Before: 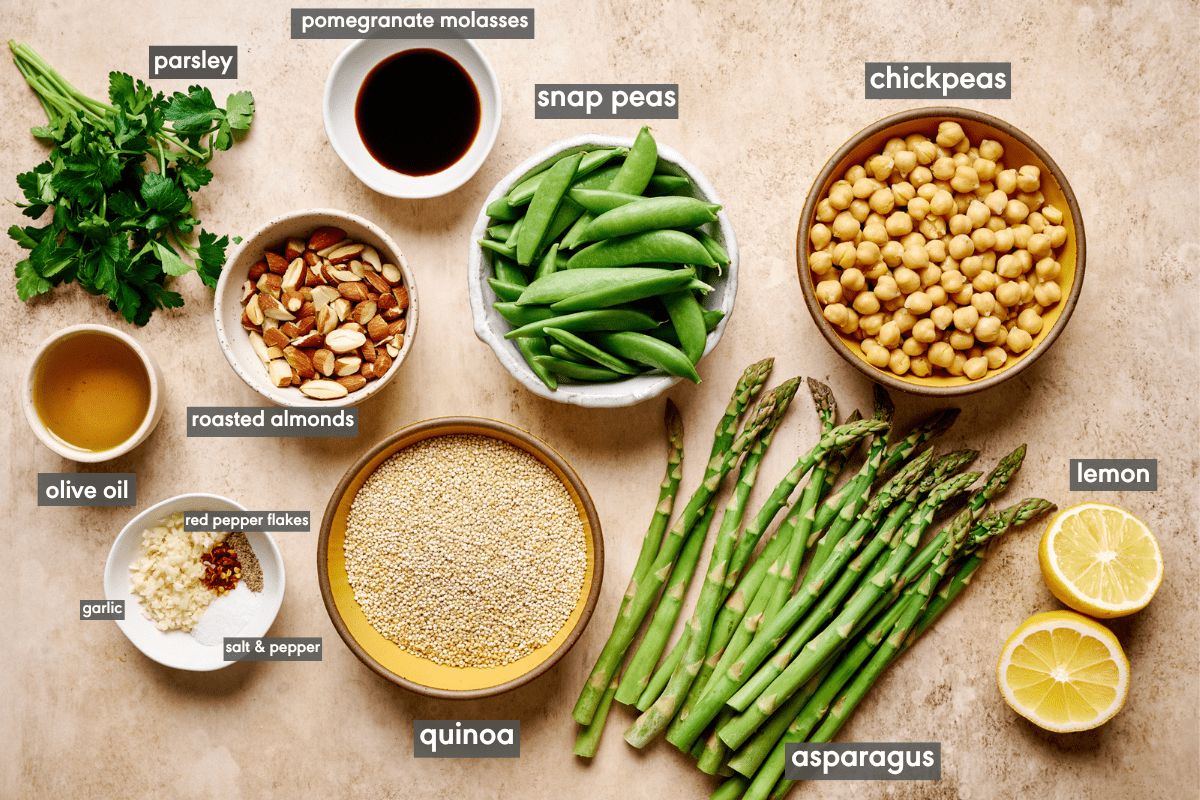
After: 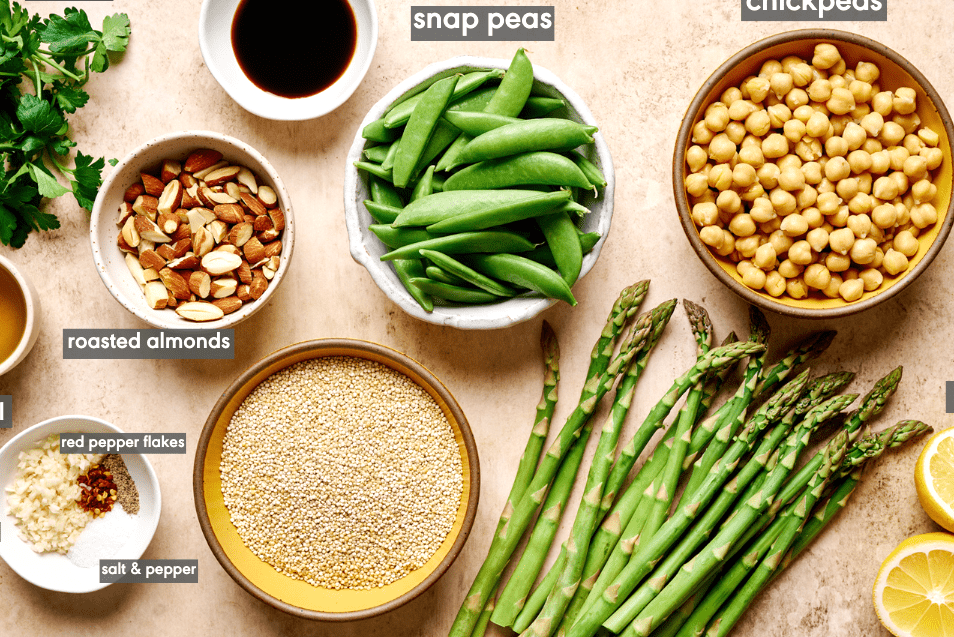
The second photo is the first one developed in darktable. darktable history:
crop and rotate: left 10.409%, top 9.866%, right 10.048%, bottom 10.459%
exposure: exposure 0.197 EV, compensate highlight preservation false
